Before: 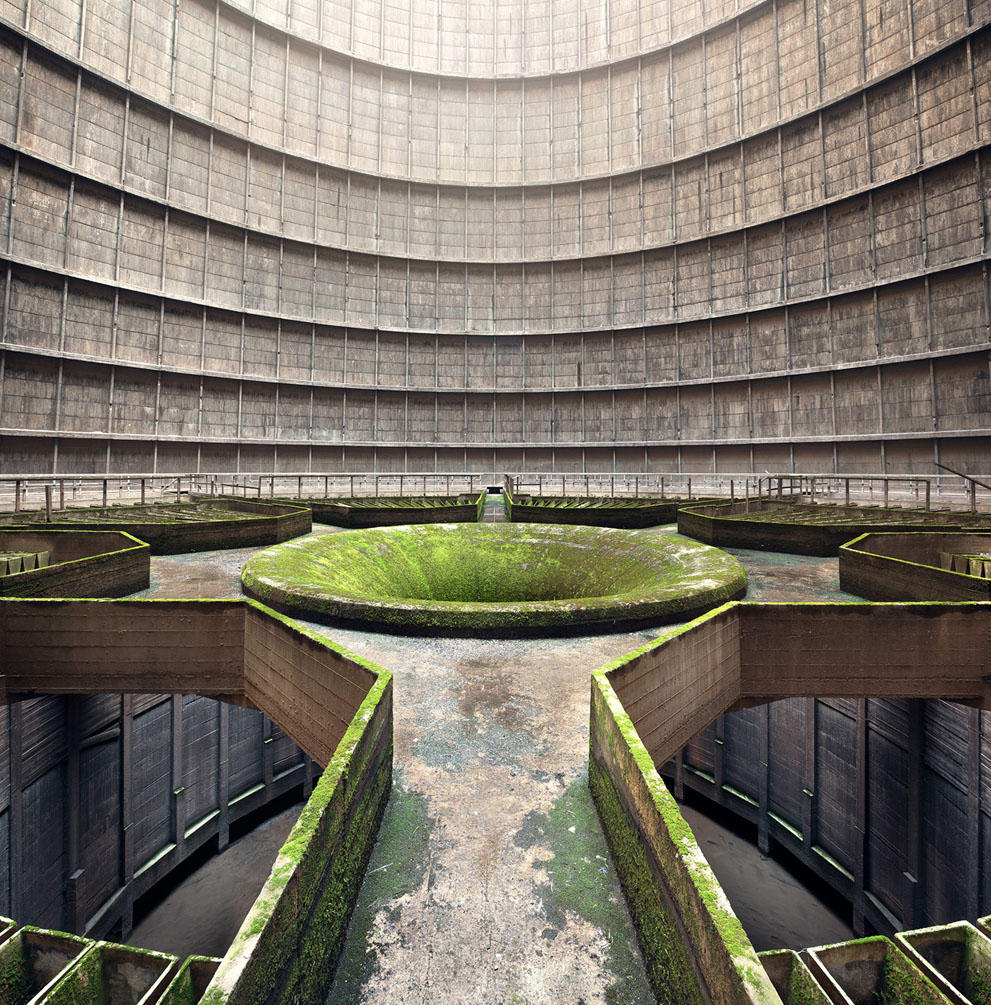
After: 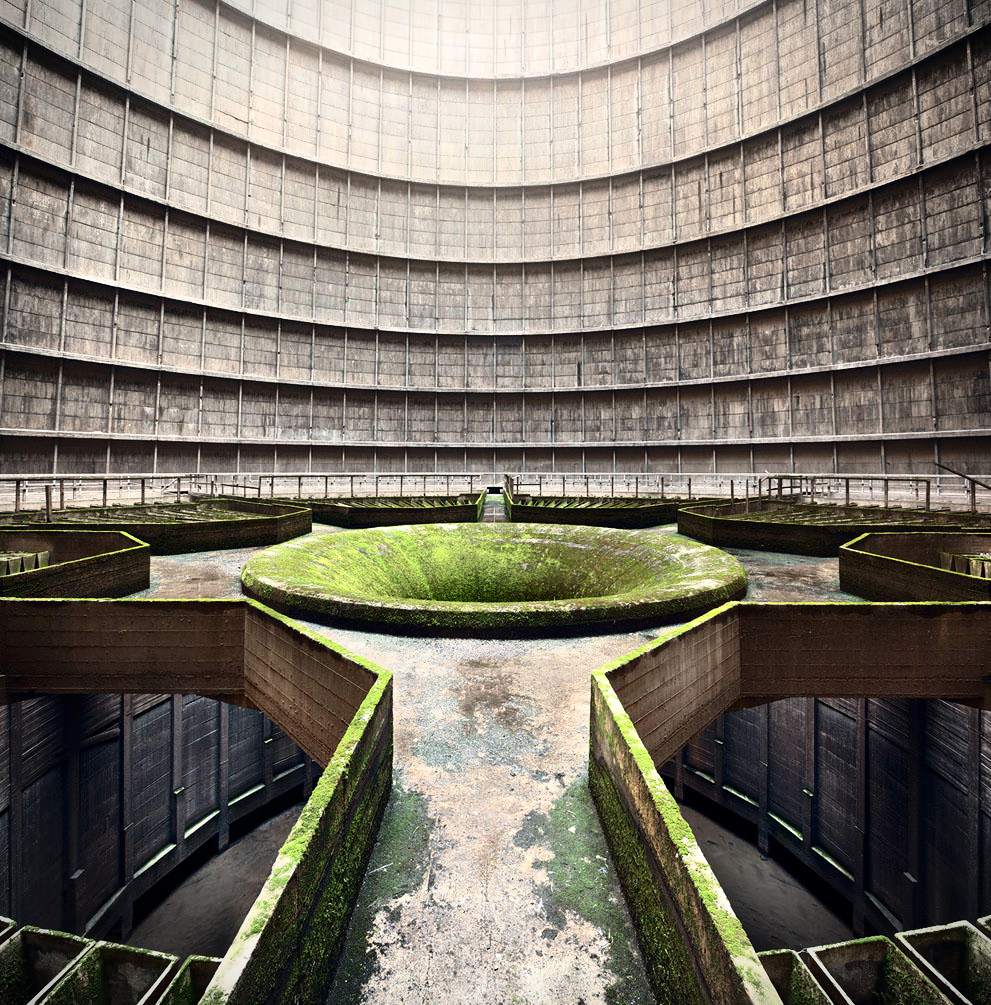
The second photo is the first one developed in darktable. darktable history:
exposure: compensate highlight preservation false
vignetting: fall-off start 91.96%, brightness -0.575, center (-0.01, 0)
contrast brightness saturation: contrast 0.291
